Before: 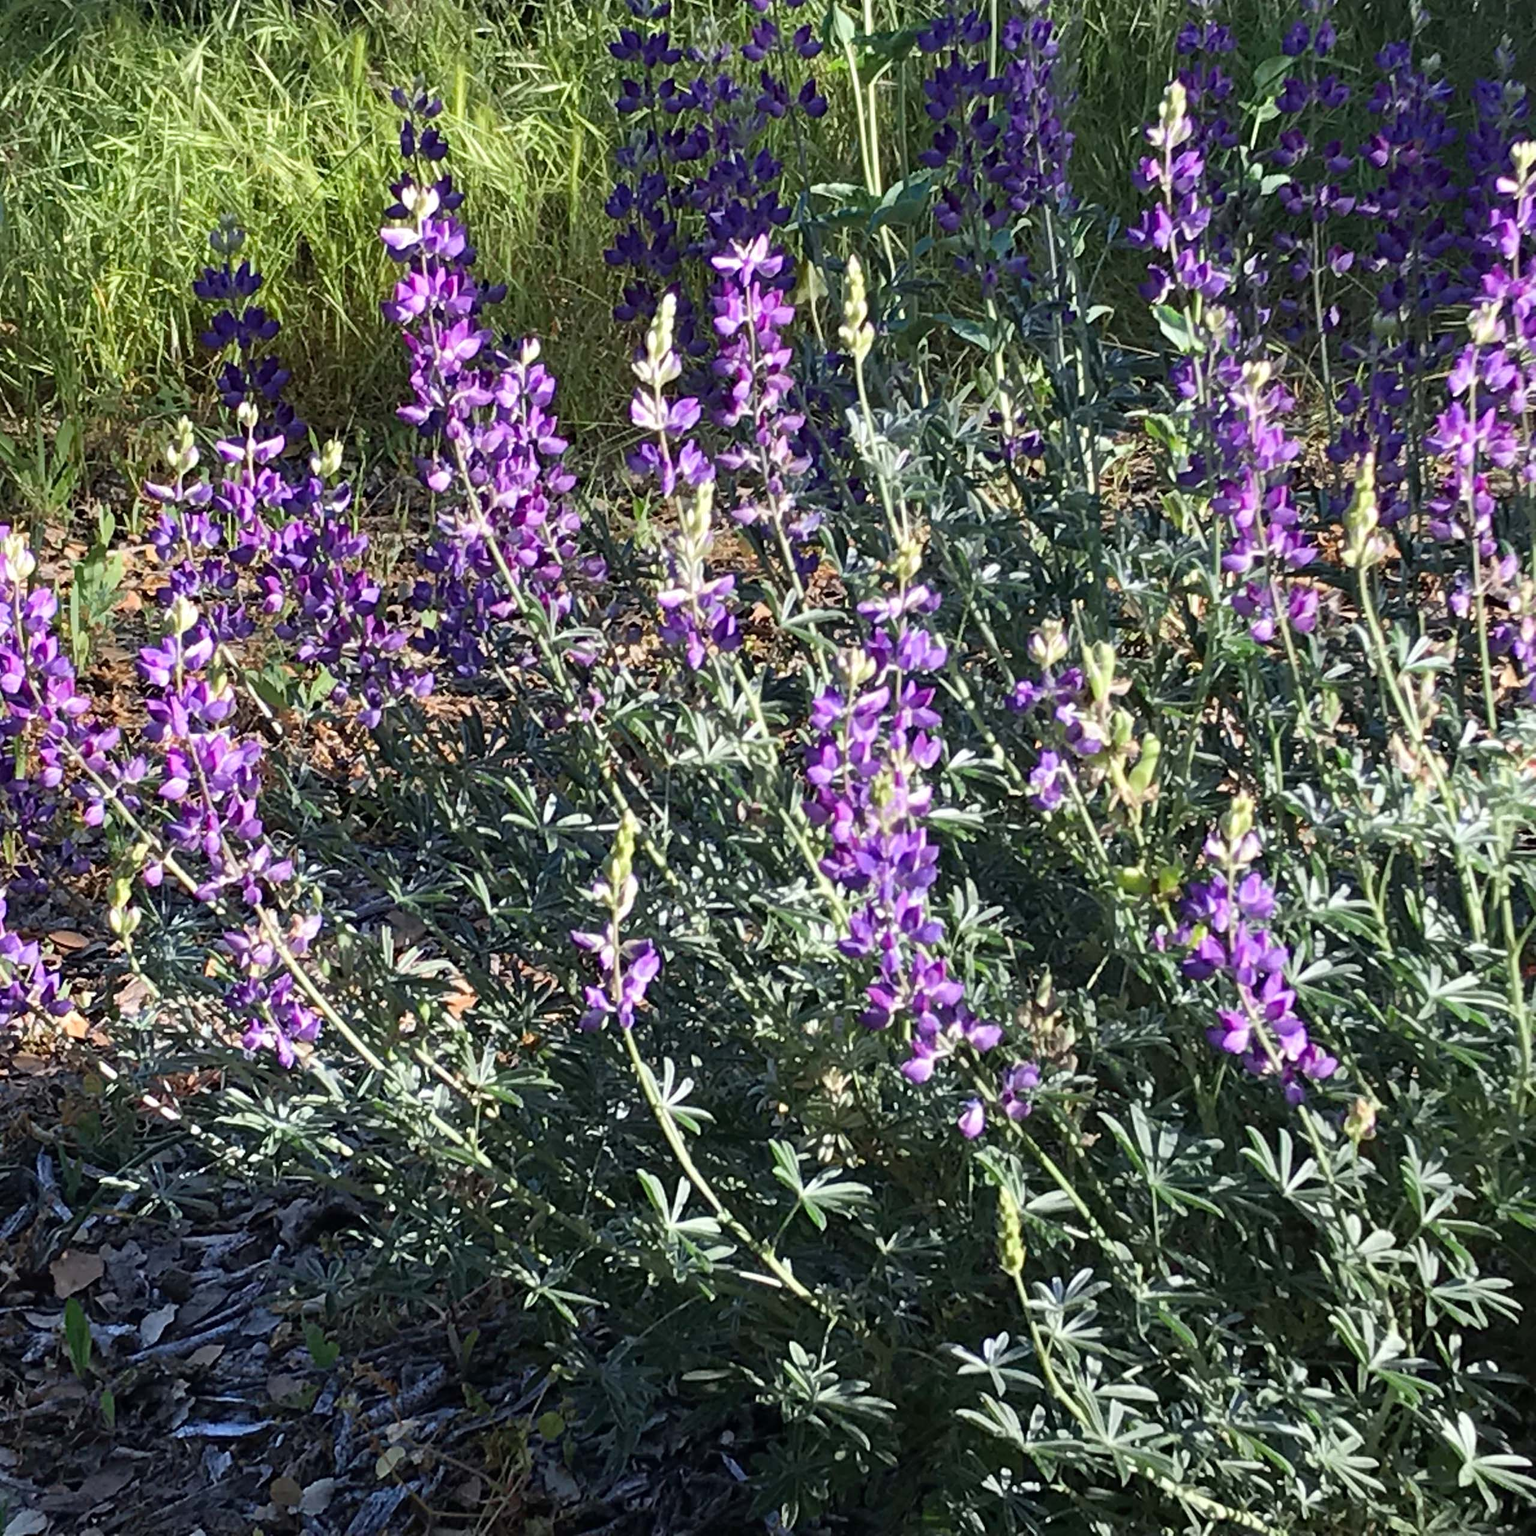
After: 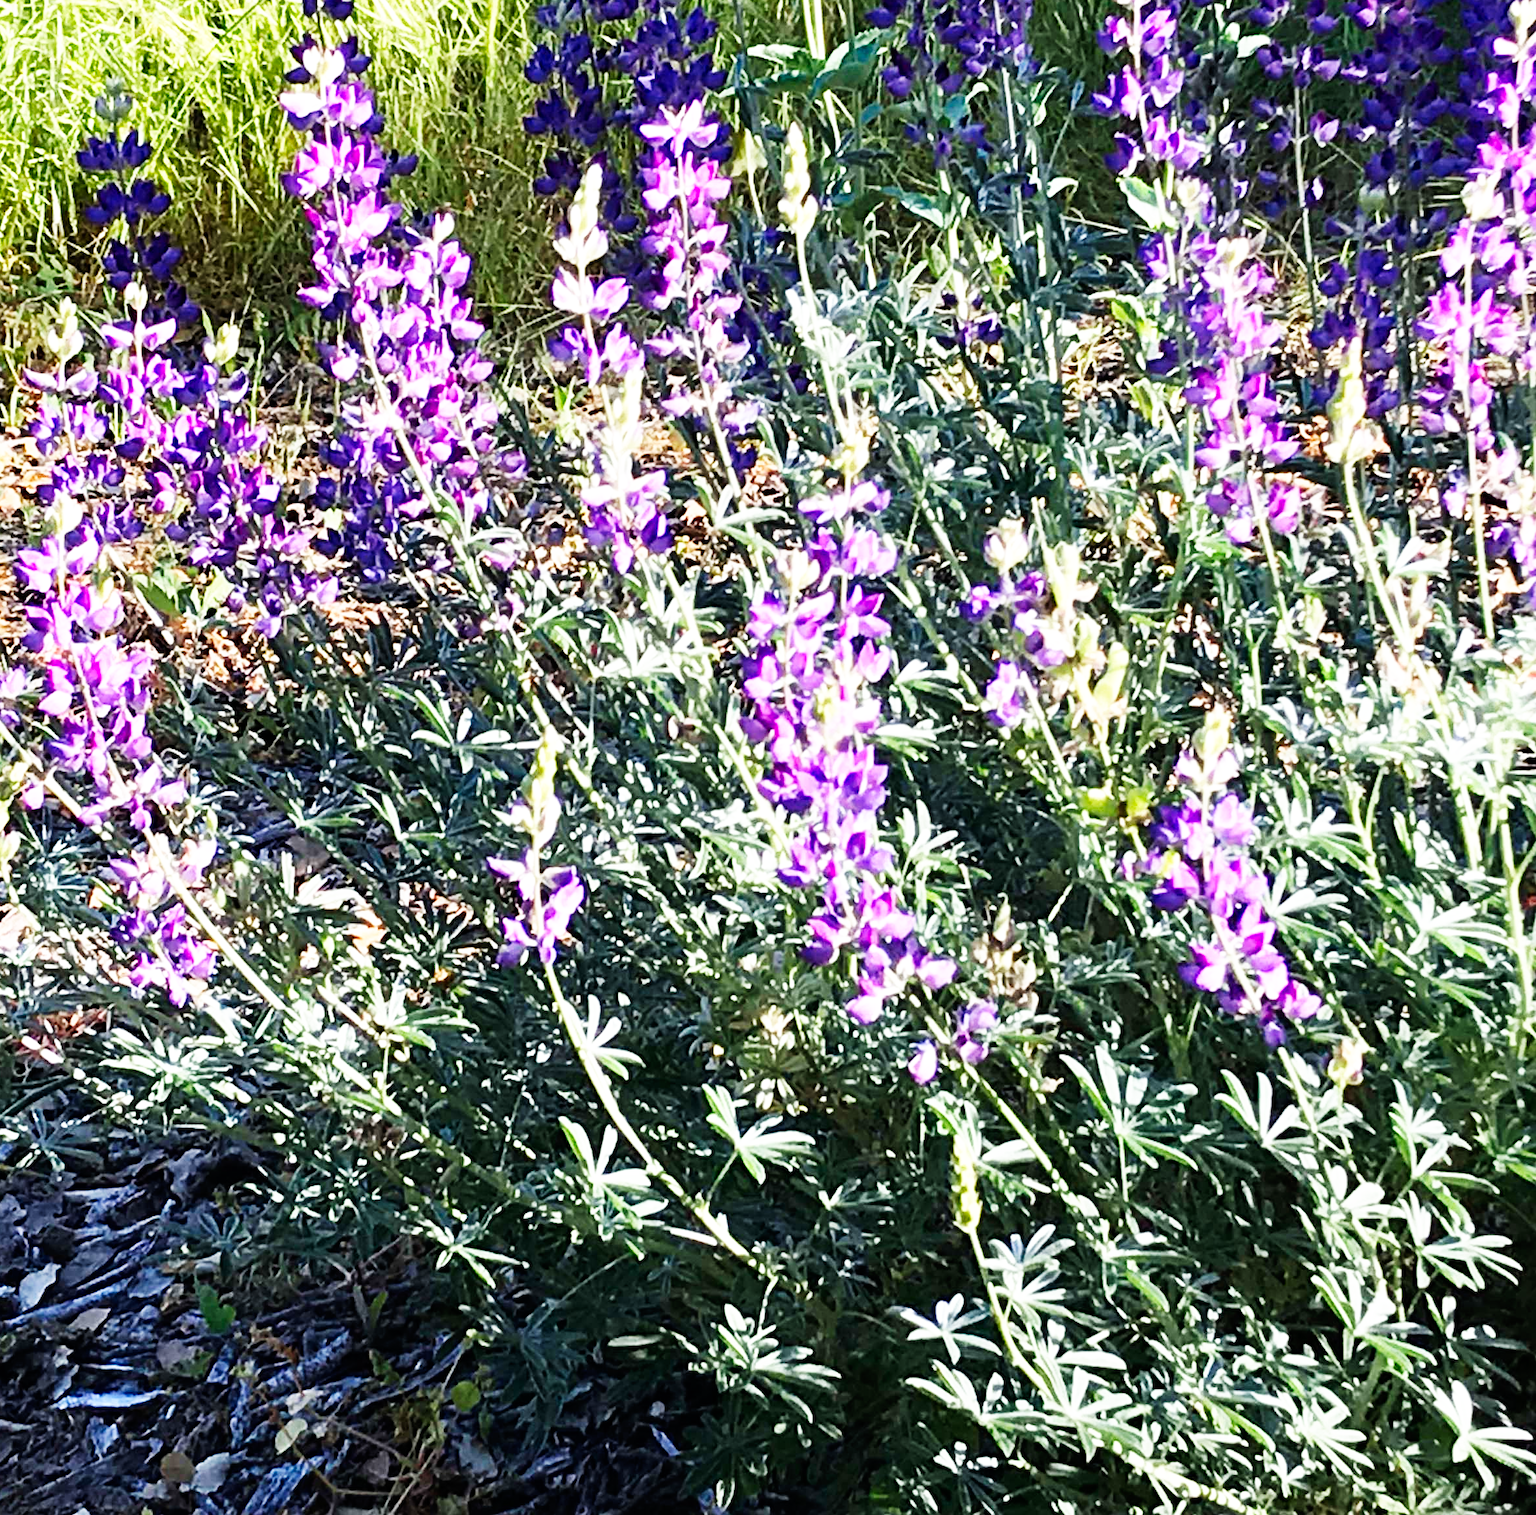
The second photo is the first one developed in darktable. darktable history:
exposure: black level correction 0.001, exposure 0.142 EV, compensate exposure bias true, compensate highlight preservation false
crop and rotate: left 8.038%, top 9.296%
base curve: curves: ch0 [(0, 0) (0.007, 0.004) (0.027, 0.03) (0.046, 0.07) (0.207, 0.54) (0.442, 0.872) (0.673, 0.972) (1, 1)], preserve colors none
